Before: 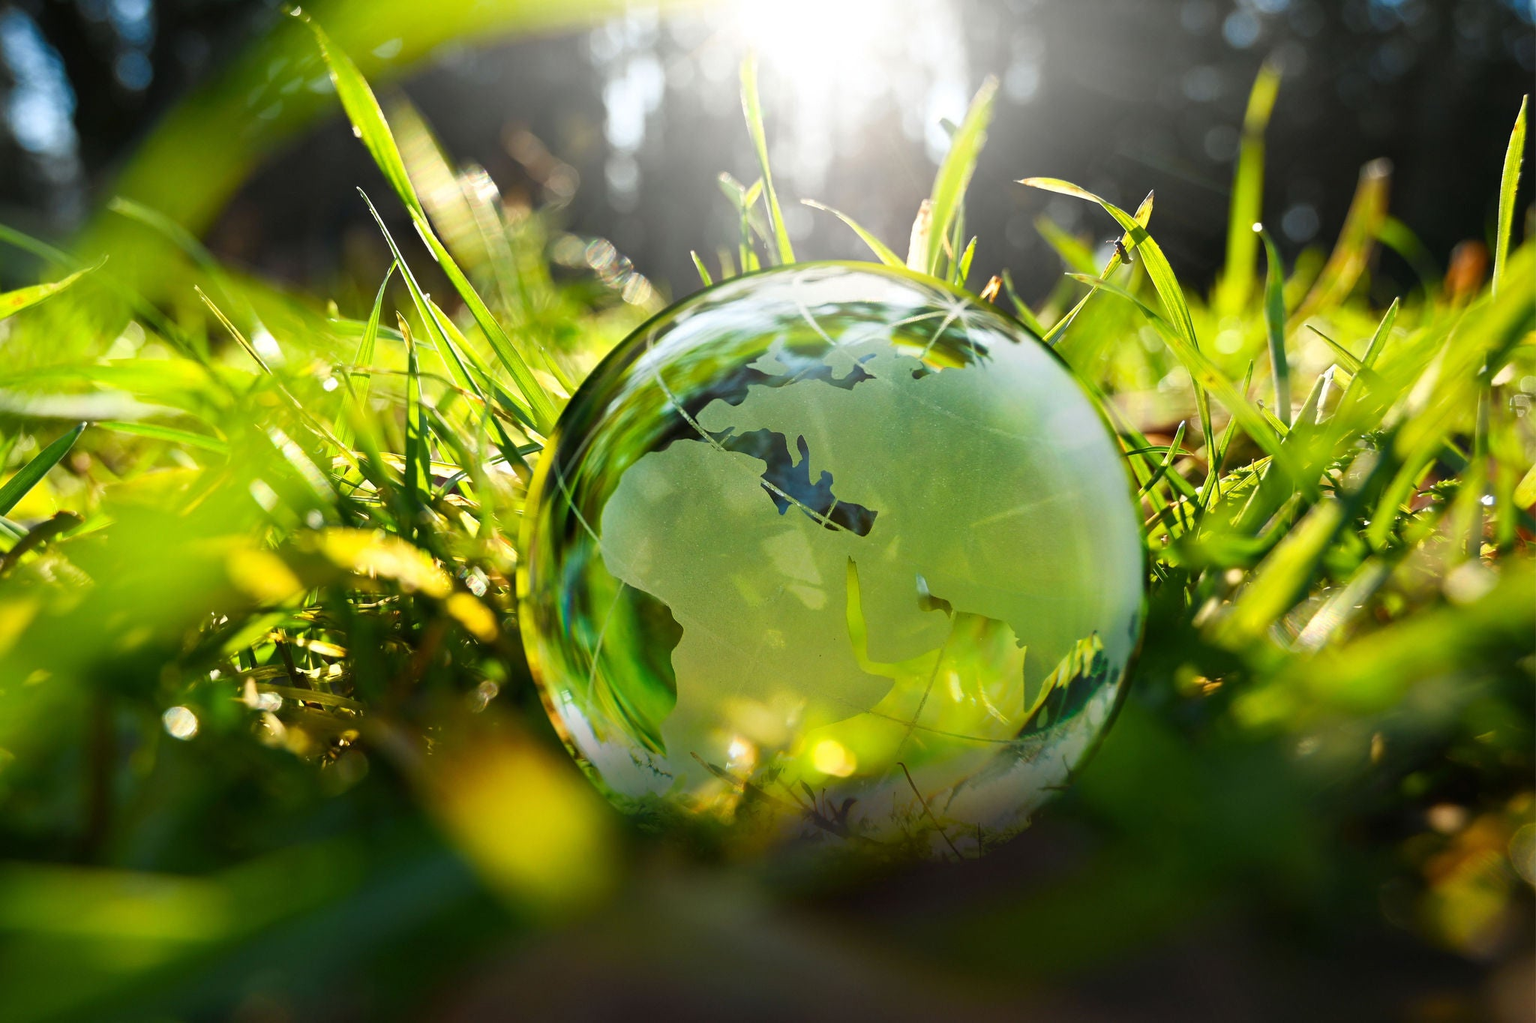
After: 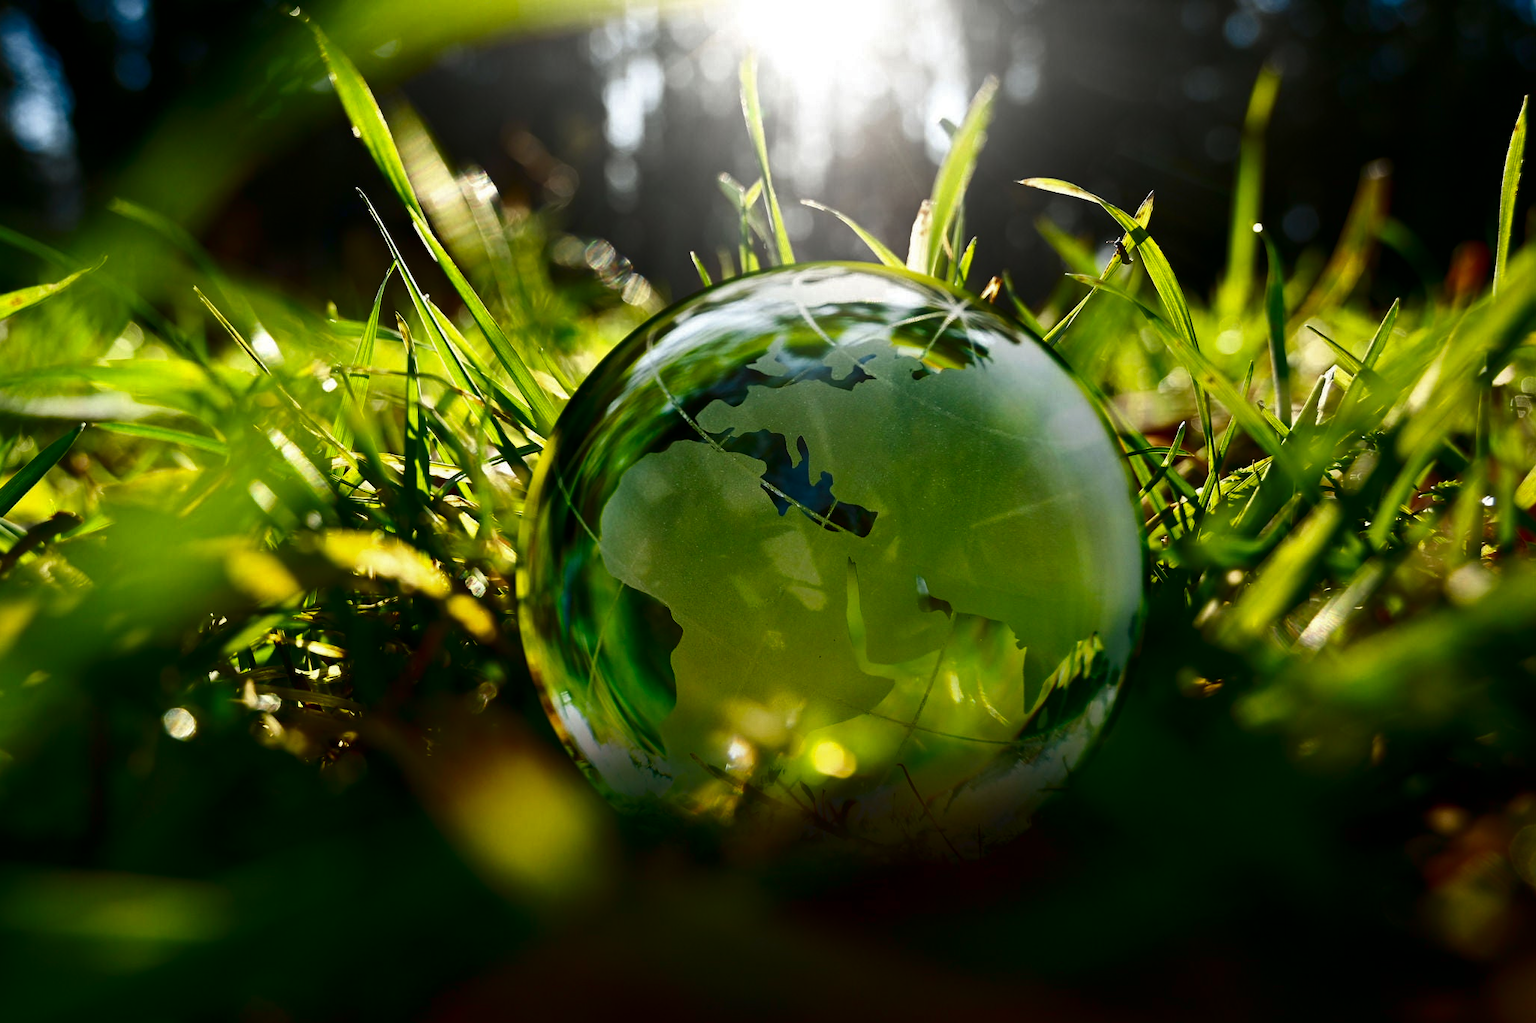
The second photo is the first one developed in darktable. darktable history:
contrast brightness saturation: brightness -0.508
crop: left 0.105%
